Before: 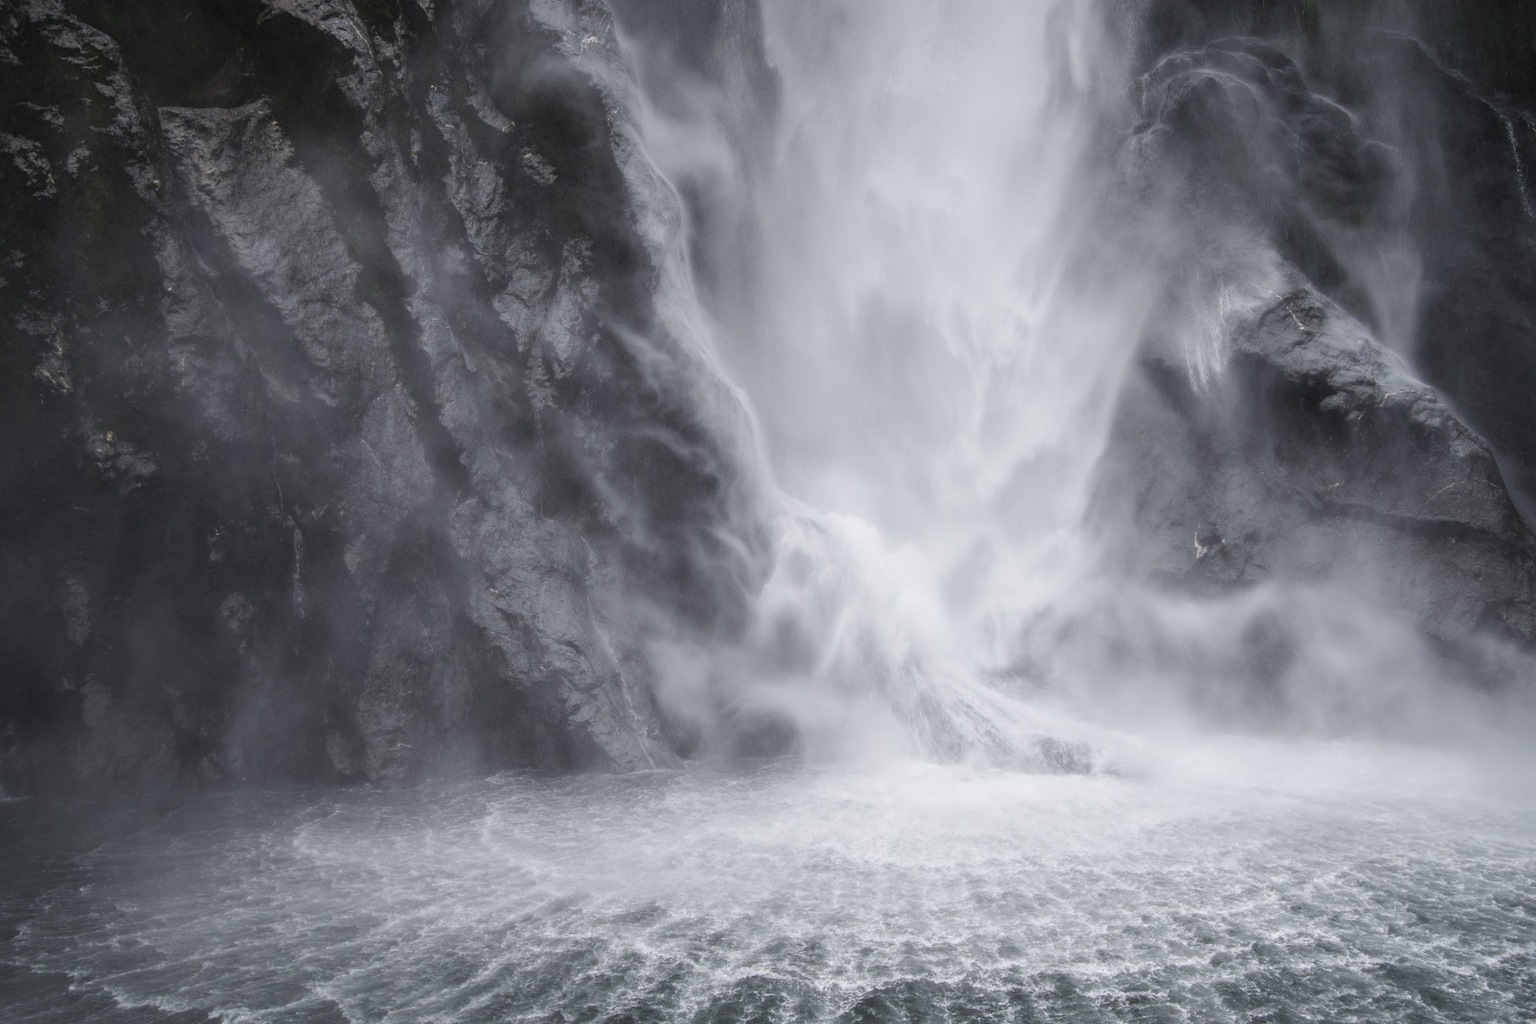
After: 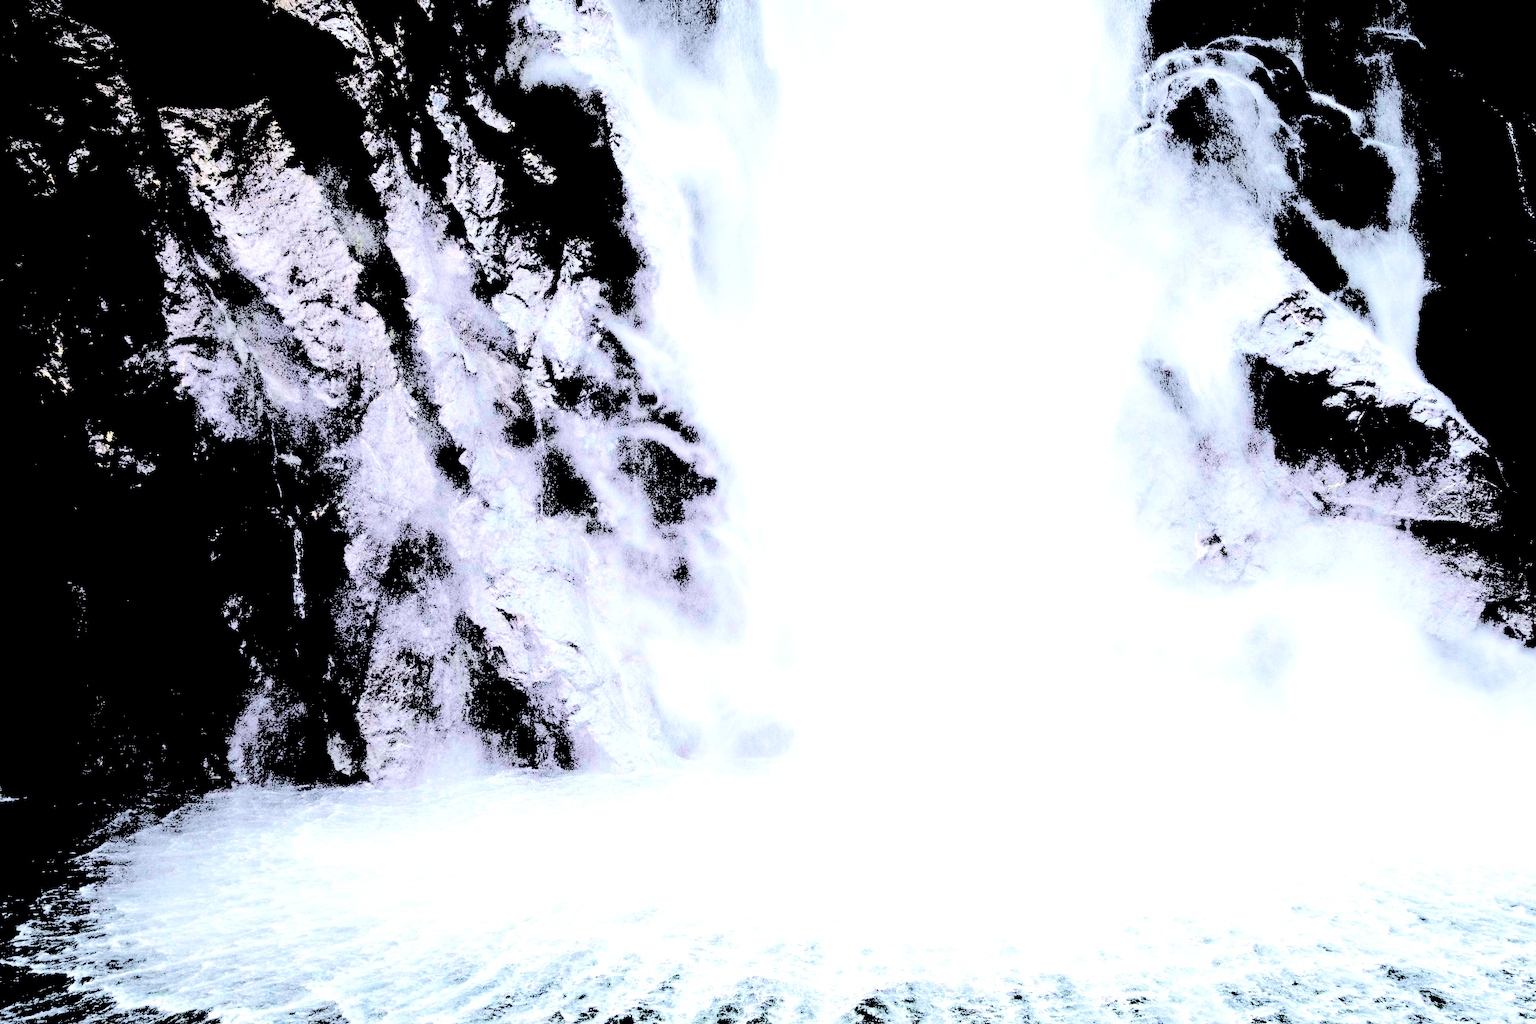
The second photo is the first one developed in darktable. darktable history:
haze removal: strength 0.304, distance 0.257, compatibility mode true, adaptive false
levels: levels [0.246, 0.256, 0.506]
exposure: compensate highlight preservation false
shadows and highlights: shadows 42.91, highlights 7.54
filmic rgb: middle gray luminance 18.39%, black relative exposure -11.54 EV, white relative exposure 2.53 EV, target black luminance 0%, hardness 8.41, latitude 98.06%, contrast 1.079, shadows ↔ highlights balance 0.334%, preserve chrominance no, color science v4 (2020), contrast in shadows soft
